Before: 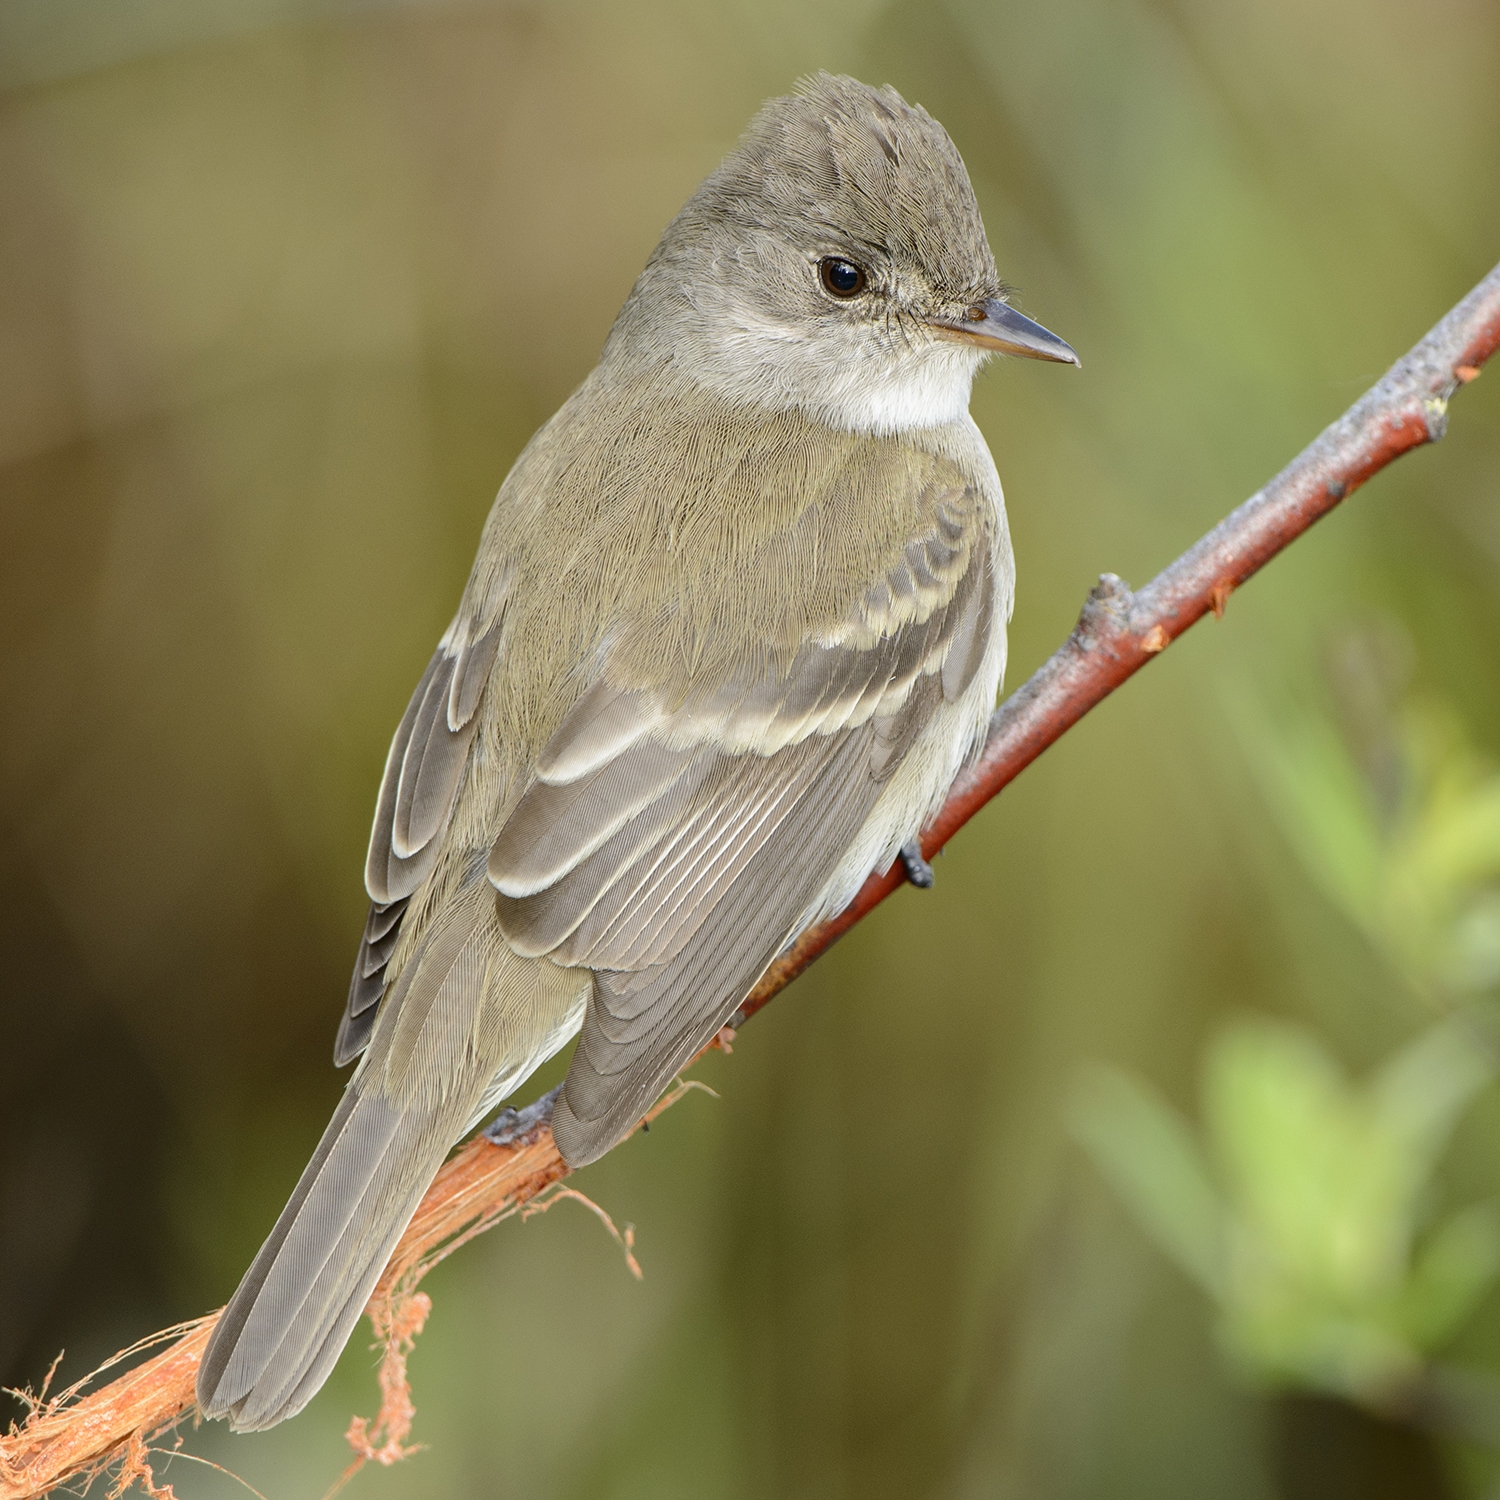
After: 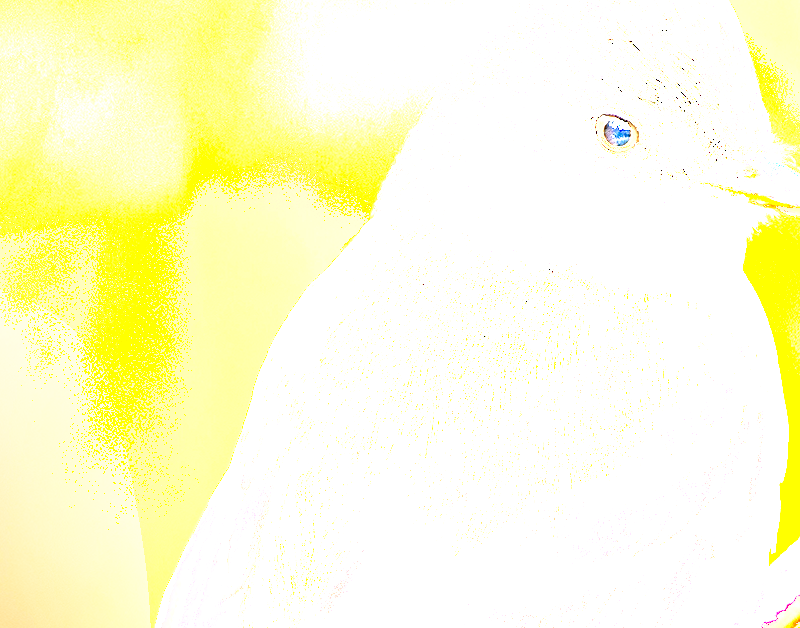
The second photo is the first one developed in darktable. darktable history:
rotate and perspective: rotation 0.174°, lens shift (vertical) 0.013, lens shift (horizontal) 0.019, shear 0.001, automatic cropping original format, crop left 0.007, crop right 0.991, crop top 0.016, crop bottom 0.997
color balance rgb: linear chroma grading › global chroma 10%, perceptual saturation grading › global saturation 5%, perceptual brilliance grading › global brilliance 4%, global vibrance 7%, saturation formula JzAzBz (2021)
exposure: exposure 2.25 EV, compensate highlight preservation false
crop: left 15.306%, top 9.065%, right 30.789%, bottom 48.638%
white balance: red 1.042, blue 1.17
contrast brightness saturation: brightness -0.09
shadows and highlights: highlights 70.7, soften with gaussian
